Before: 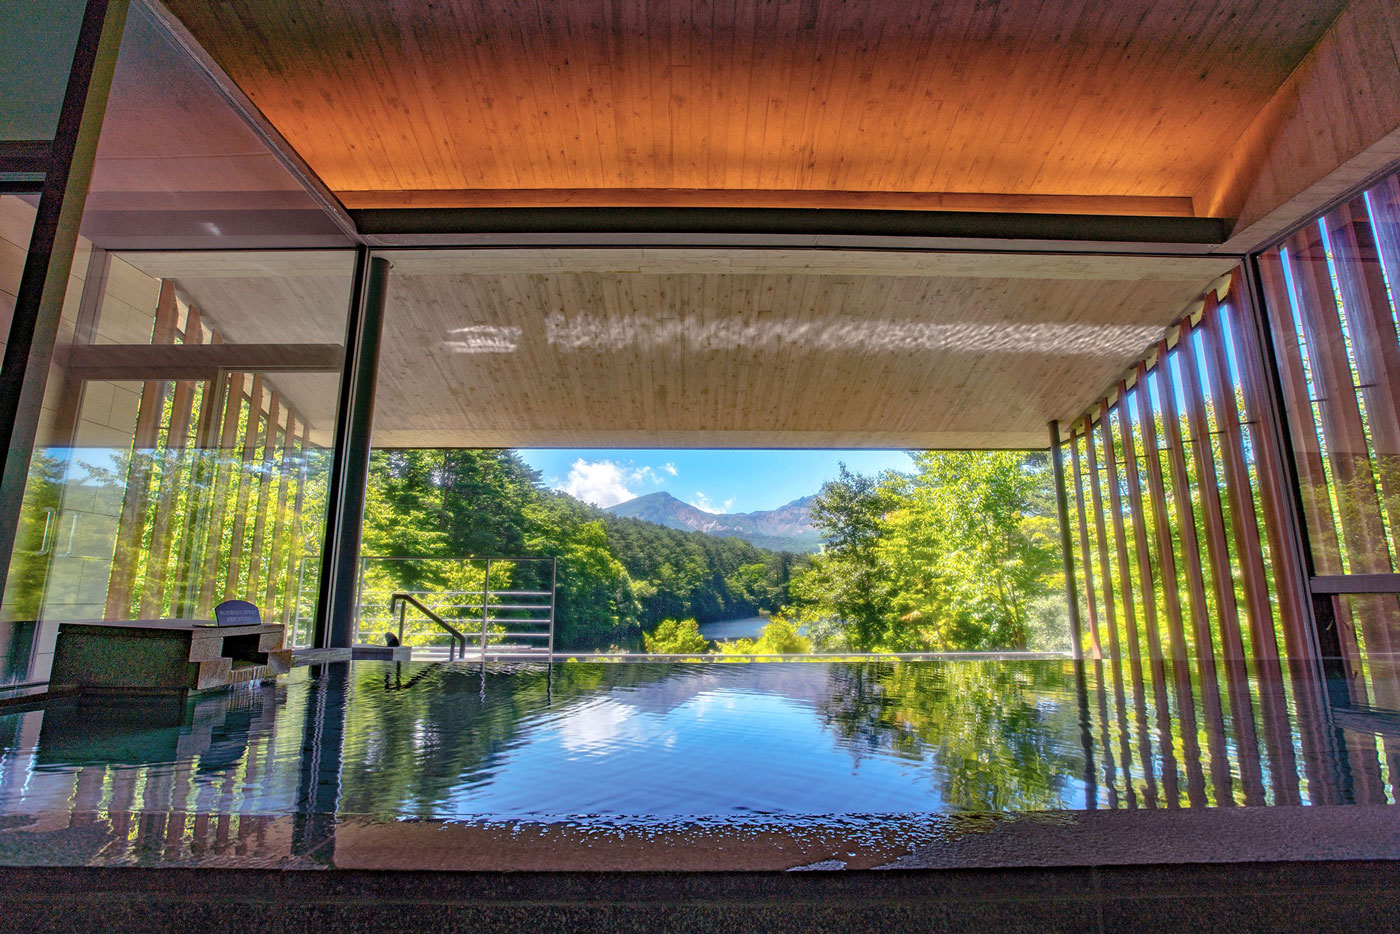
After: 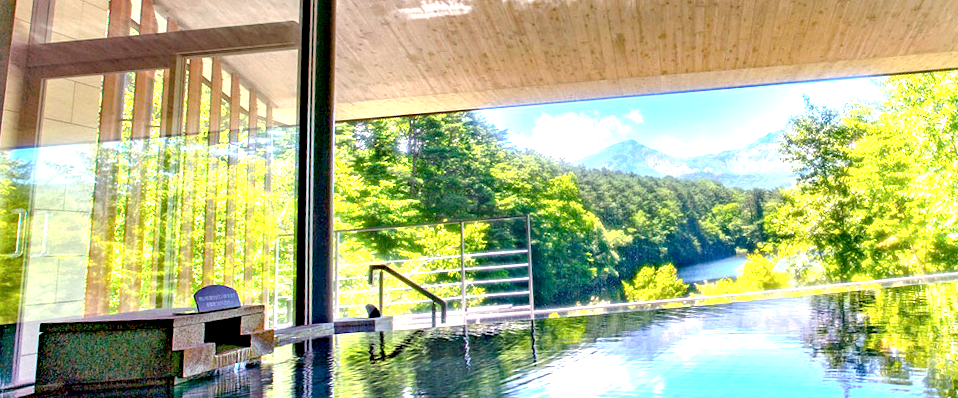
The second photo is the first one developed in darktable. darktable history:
white balance: emerald 1
crop: top 36.498%, right 27.964%, bottom 14.995%
rotate and perspective: rotation -5°, crop left 0.05, crop right 0.952, crop top 0.11, crop bottom 0.89
exposure: black level correction 0.009, exposure 1.425 EV, compensate highlight preservation false
